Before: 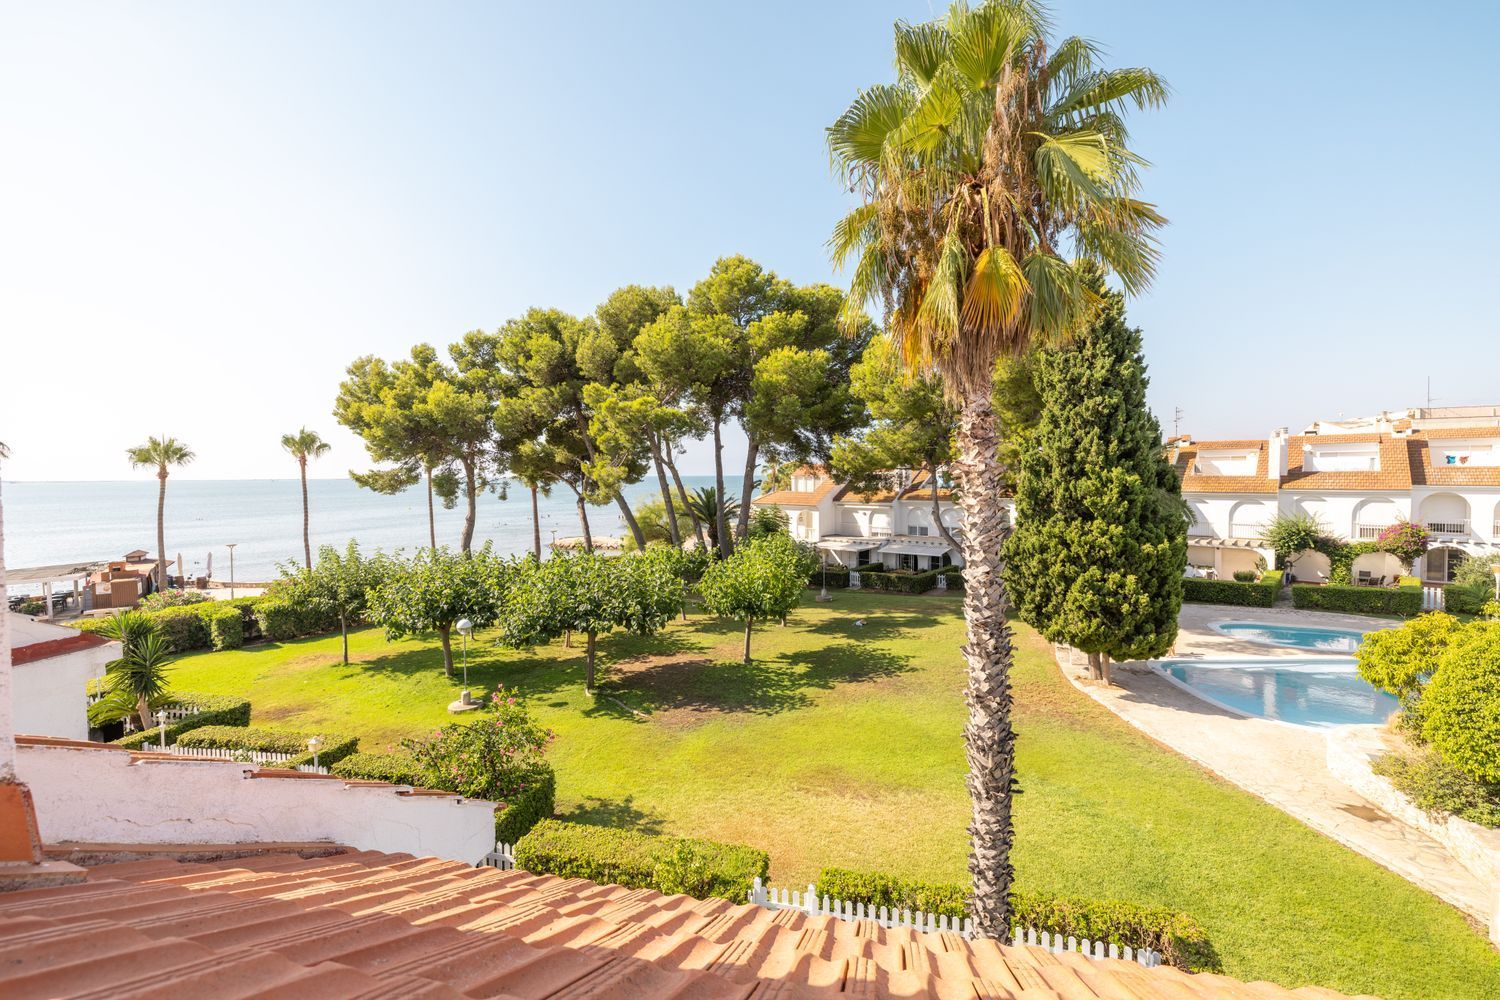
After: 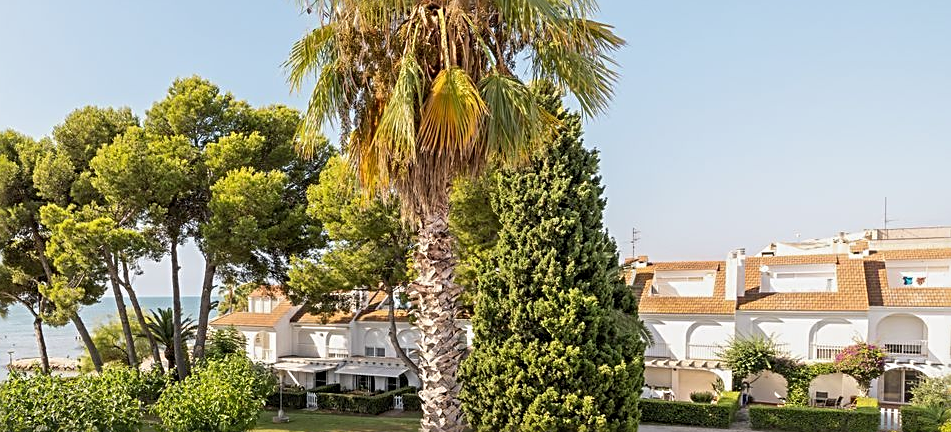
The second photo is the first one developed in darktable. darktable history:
sharpen: radius 2.707, amount 0.671
crop: left 36.251%, top 17.954%, right 0.32%, bottom 38.775%
exposure: exposure -0.155 EV, compensate exposure bias true, compensate highlight preservation false
